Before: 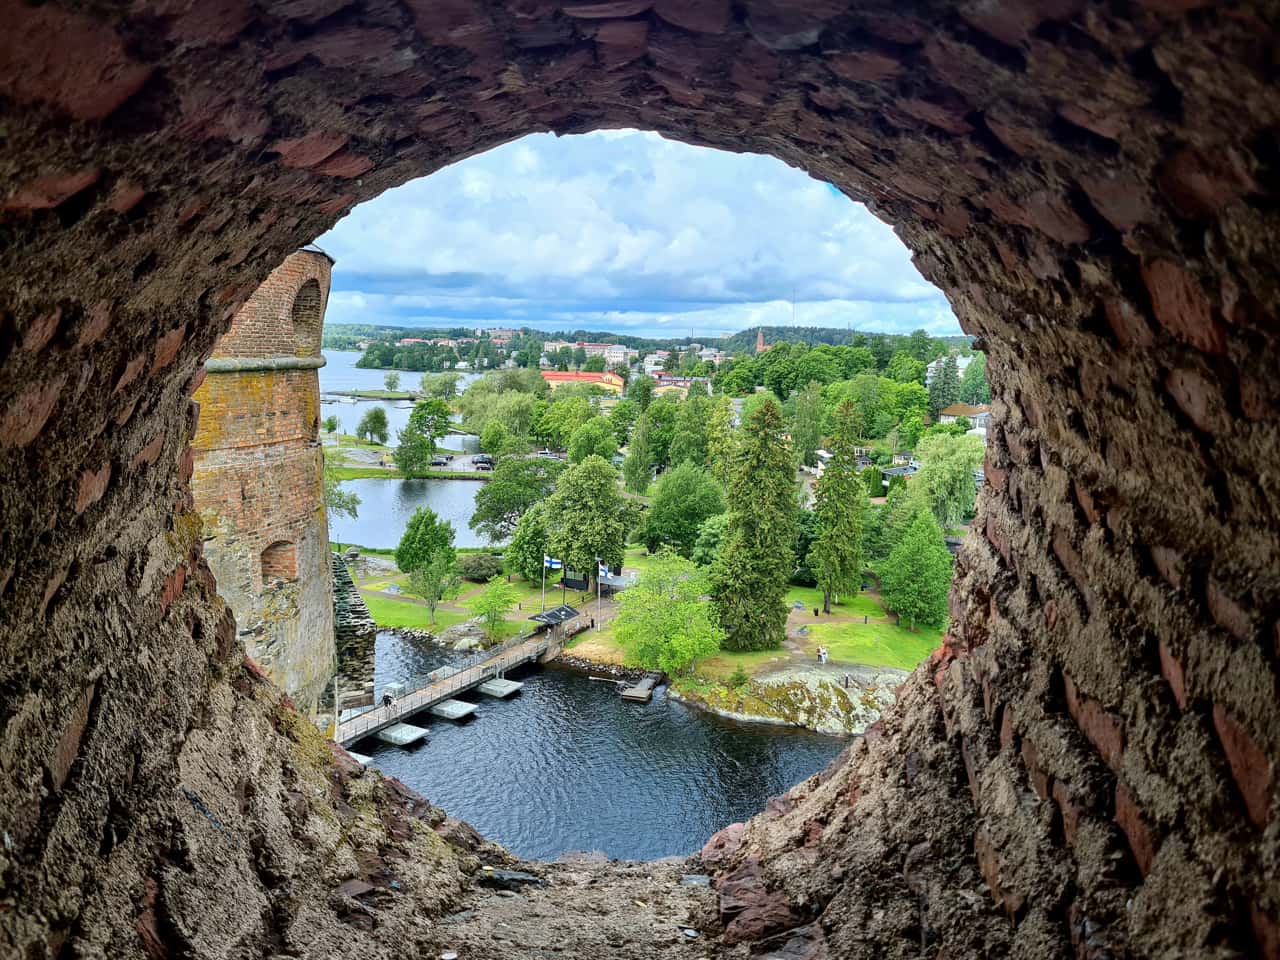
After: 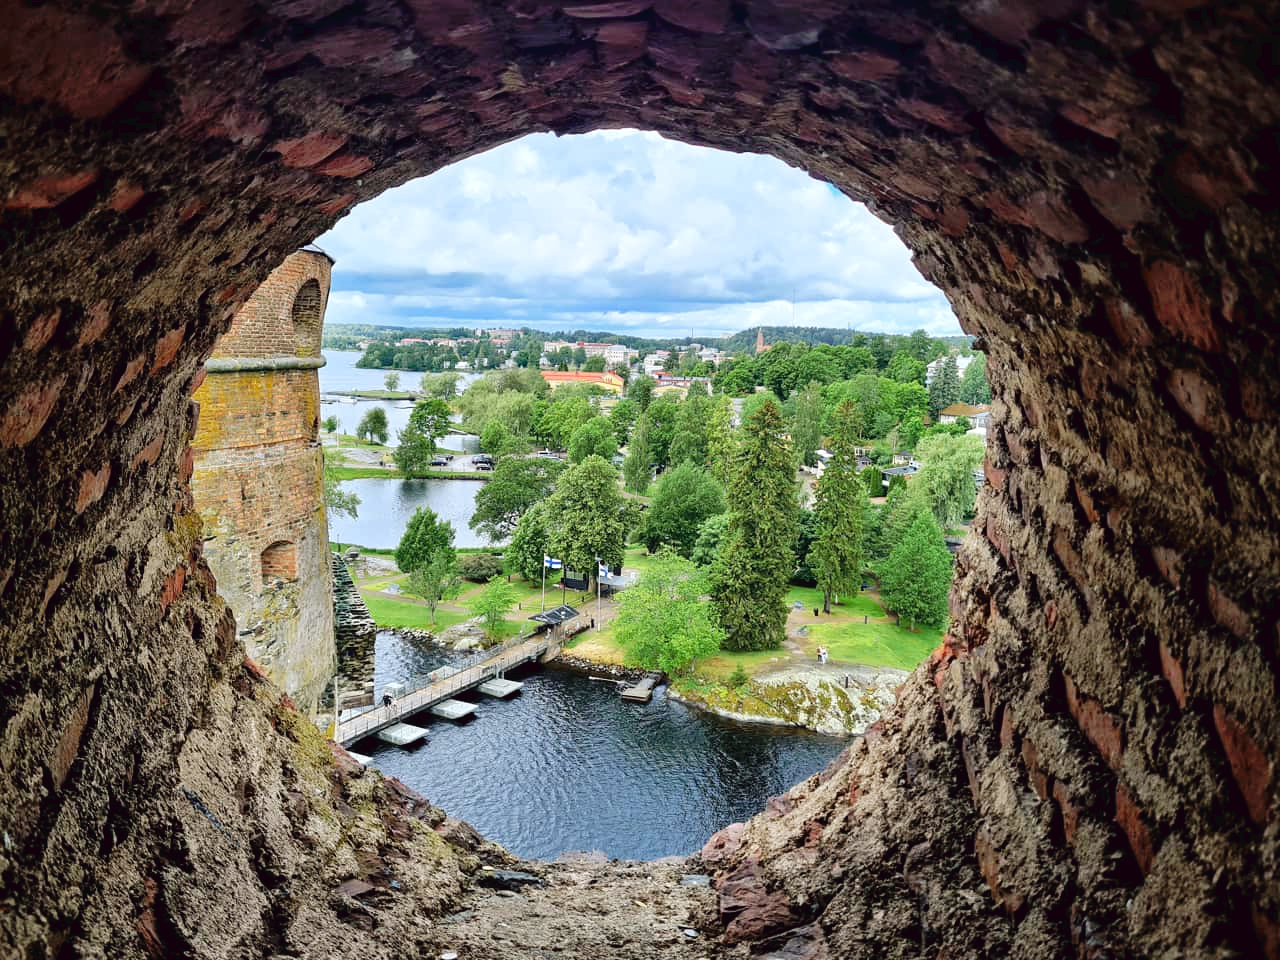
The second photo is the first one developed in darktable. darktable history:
tone curve: curves: ch0 [(0, 0) (0.003, 0.031) (0.011, 0.031) (0.025, 0.03) (0.044, 0.035) (0.069, 0.054) (0.1, 0.081) (0.136, 0.11) (0.177, 0.147) (0.224, 0.209) (0.277, 0.283) (0.335, 0.369) (0.399, 0.44) (0.468, 0.517) (0.543, 0.601) (0.623, 0.684) (0.709, 0.766) (0.801, 0.846) (0.898, 0.927) (1, 1)], preserve colors none
color look up table: target L [97.12, 89.91, 87.72, 86.87, 75.77, 66.06, 56.11, 51.89, 52.41, 26.45, 8.791, 200.92, 103.3, 90.29, 84.19, 80.42, 69.53, 66.84, 65.32, 57.84, 53.74, 49.37, 49.27, 46.06, 39.72, 30.68, 34.65, 13.24, 87.19, 80.05, 71.44, 54.61, 61.44, 58.56, 55.42, 54.68, 50.4, 44.39, 46.17, 33.73, 32.13, 27.46, 11.3, 1.795, 81.51, 74.28, 64.65, 43.35, 27.45], target a [-37.1, -27.52, -39.42, -39.05, -70.99, -54.07, -52.82, -26.44, -33.8, -22.52, -13.1, 0, 0, 5.441, 0.518, 5.064, 34.75, 49.22, 41.77, 2.374, 73.26, 44.96, 72.55, 49.3, 12.77, 8.204, 51.38, 31.77, 15, 27.59, 51.95, 86.05, 35.65, 82.68, 19.33, 56.79, 79.87, 16.58, 70.93, 55.88, 49.17, 38.14, 35.96, 16.21, -19.05, -32.92, -6.414, -26.05, -5.08], target b [89.59, 29.12, 56.85, 8.761, 49.67, 28.26, 44.4, 40, 11.7, 22.04, 7.554, -0.001, -0.002, 21.62, 56.52, 82.2, 42.28, 4.703, 67.34, 25.04, 20.99, 13.22, 46.09, 48.53, 38.36, 3.446, 33, 22.55, -1.988, -35.07, -37.08, -35.67, -50.57, -59.96, -1.916, -26.49, -45.53, -68.76, 8.604, -60.13, -19.06, -11.93, -50.82, -32.44, -1.745, -26.46, -43.51, -7.838, -22.81], num patches 49
